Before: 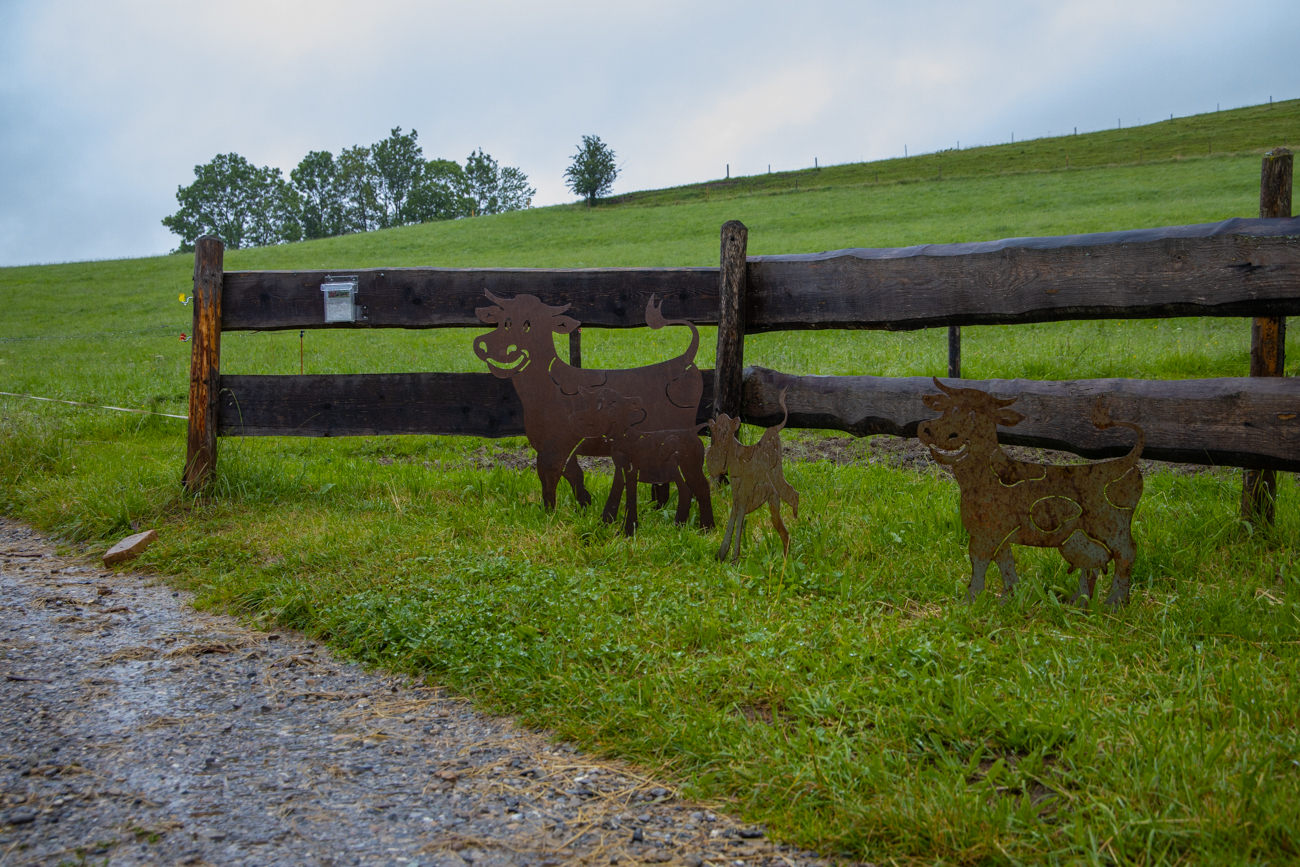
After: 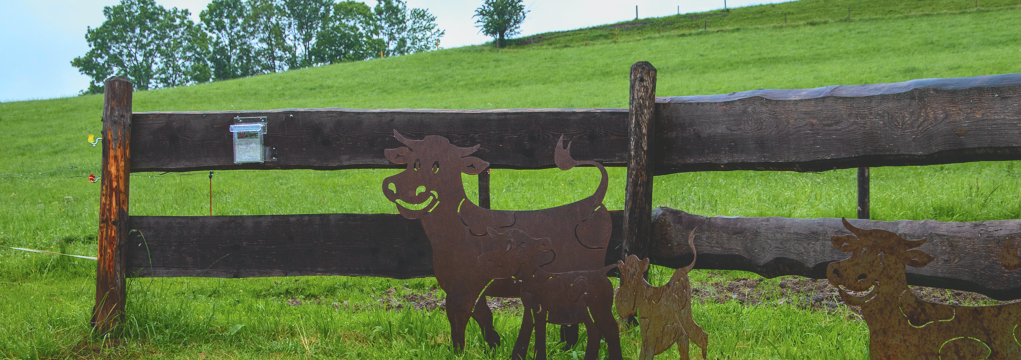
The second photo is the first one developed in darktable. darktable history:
crop: left 7.036%, top 18.398%, right 14.379%, bottom 40.043%
exposure: black level correction -0.028, compensate highlight preservation false
tone curve: curves: ch0 [(0, 0.003) (0.044, 0.025) (0.12, 0.089) (0.197, 0.168) (0.281, 0.273) (0.468, 0.548) (0.583, 0.691) (0.701, 0.815) (0.86, 0.922) (1, 0.982)]; ch1 [(0, 0) (0.232, 0.214) (0.404, 0.376) (0.461, 0.425) (0.493, 0.481) (0.501, 0.5) (0.517, 0.524) (0.55, 0.585) (0.598, 0.651) (0.671, 0.735) (0.796, 0.85) (1, 1)]; ch2 [(0, 0) (0.249, 0.216) (0.357, 0.317) (0.448, 0.432) (0.478, 0.492) (0.498, 0.499) (0.517, 0.527) (0.537, 0.564) (0.569, 0.617) (0.61, 0.659) (0.706, 0.75) (0.808, 0.809) (0.991, 0.968)], color space Lab, independent channels, preserve colors none
